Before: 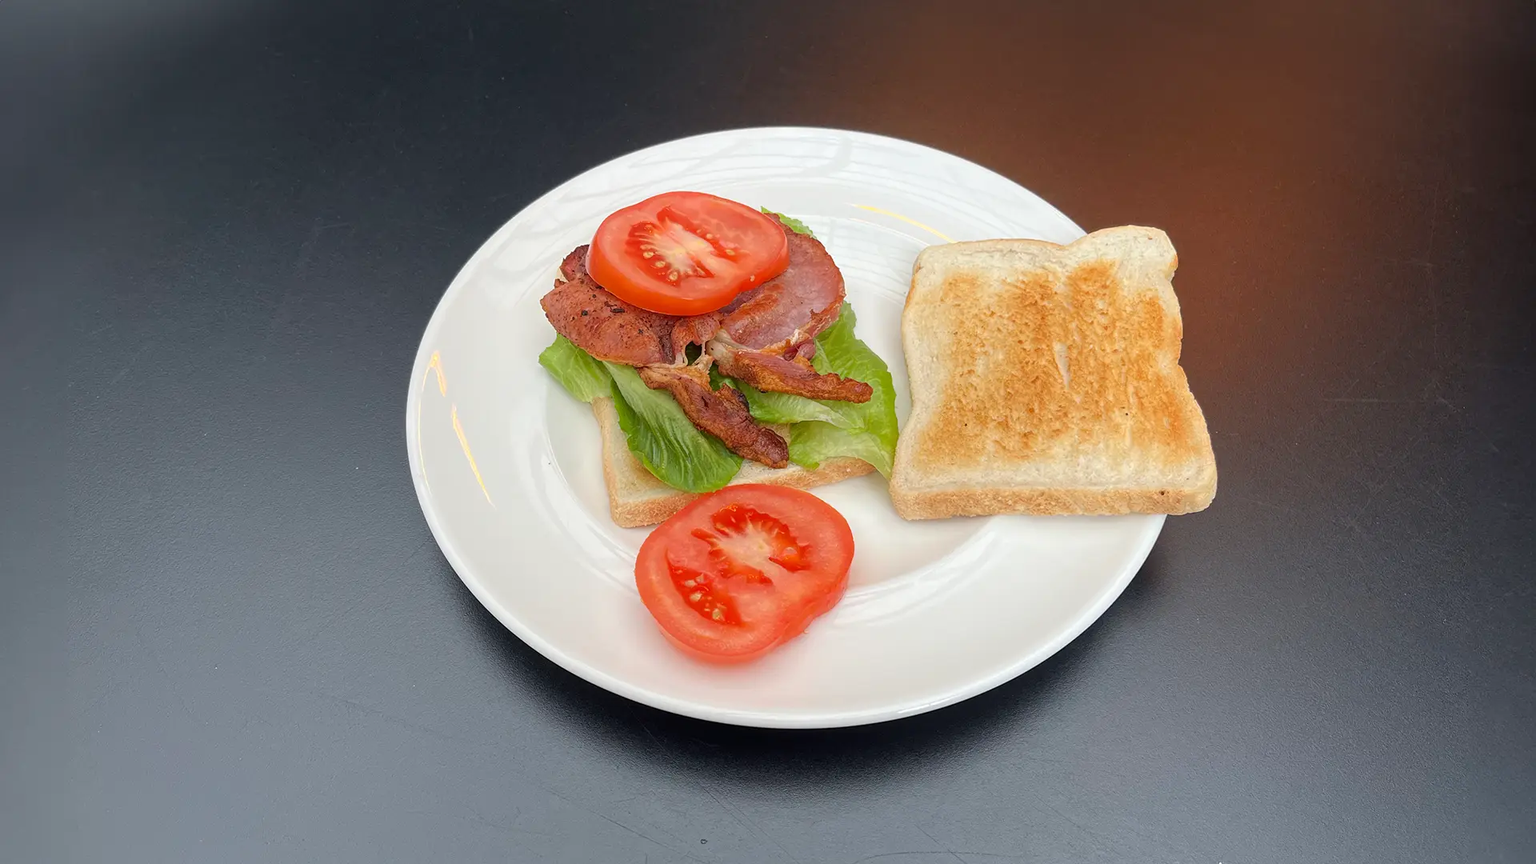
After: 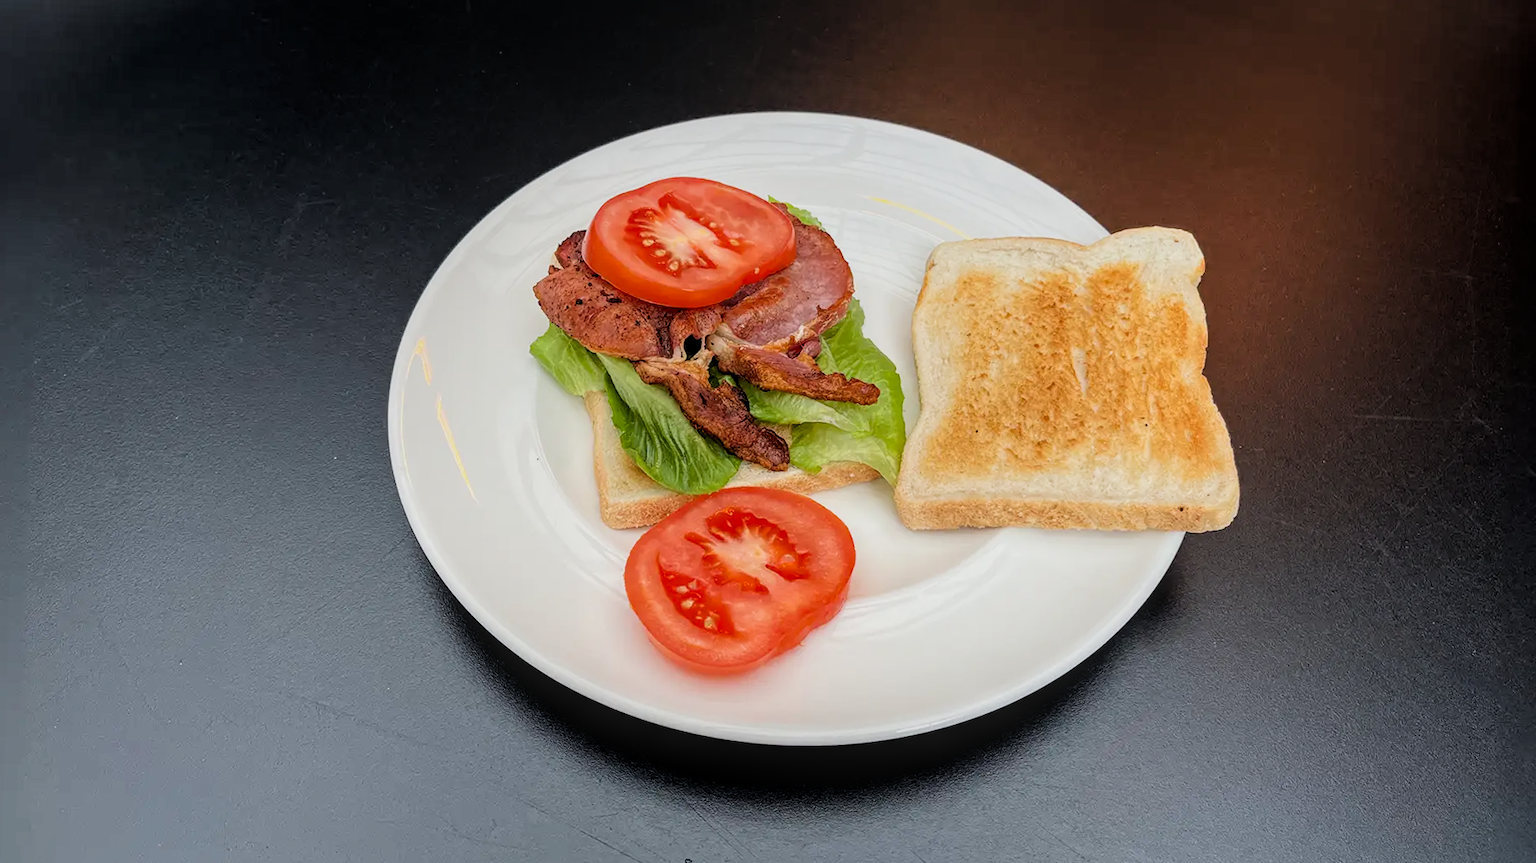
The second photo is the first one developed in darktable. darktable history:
crop and rotate: angle -1.69°
haze removal: compatibility mode true, adaptive false
local contrast: on, module defaults
filmic rgb: black relative exposure -5 EV, hardness 2.88, contrast 1.4, highlights saturation mix -30%
